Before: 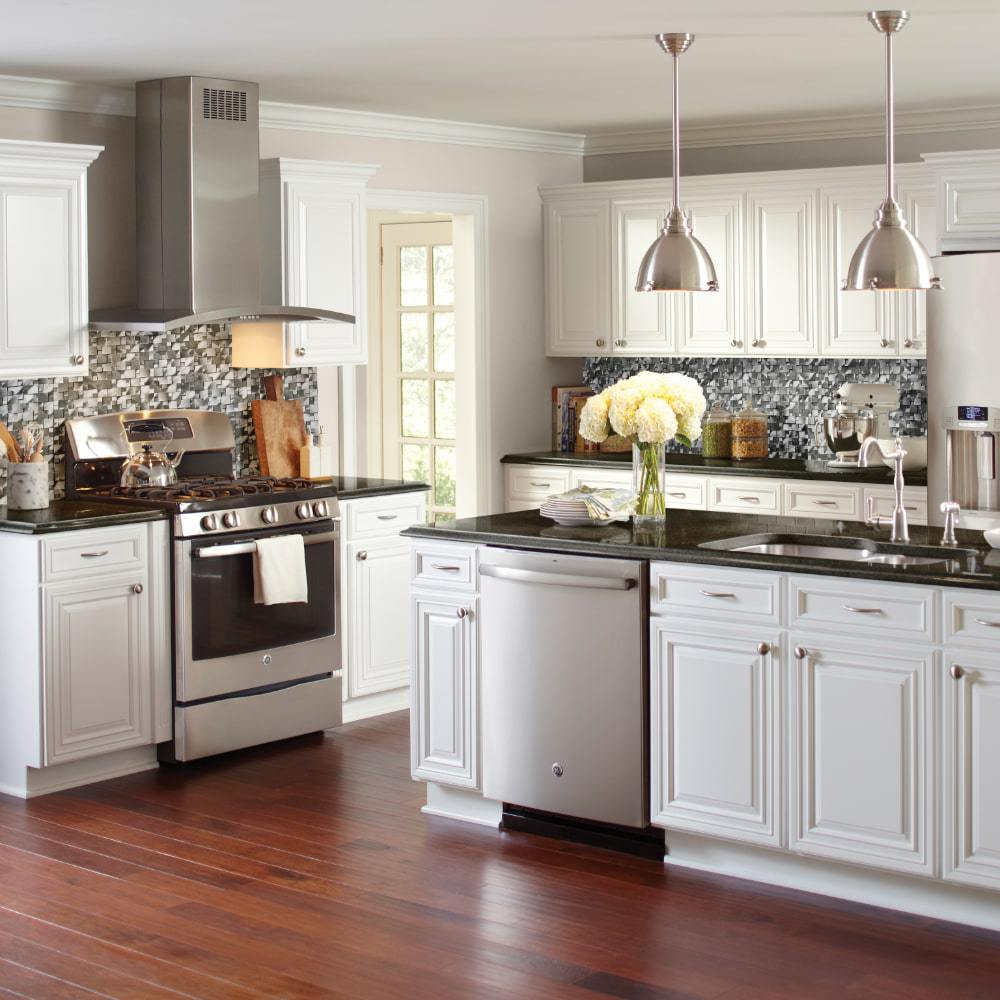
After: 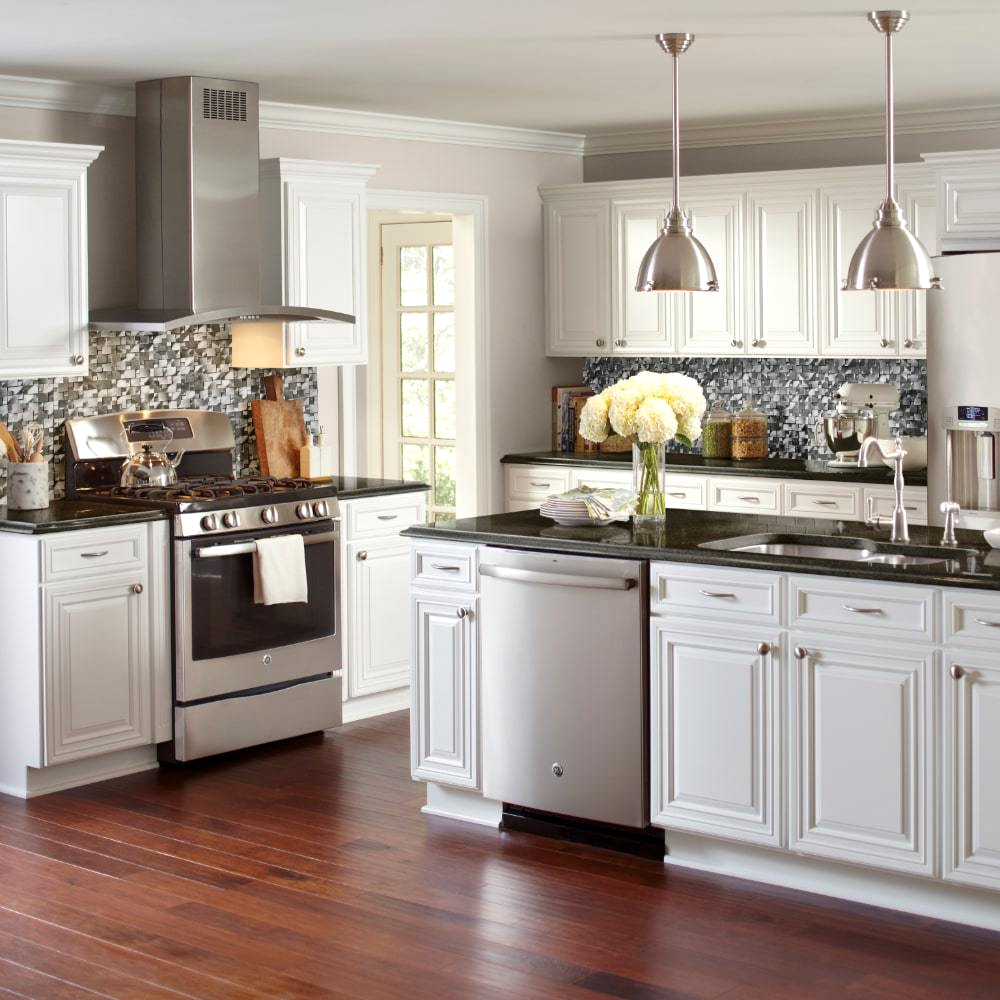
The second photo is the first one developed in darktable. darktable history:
local contrast: mode bilateral grid, contrast 21, coarseness 51, detail 129%, midtone range 0.2
